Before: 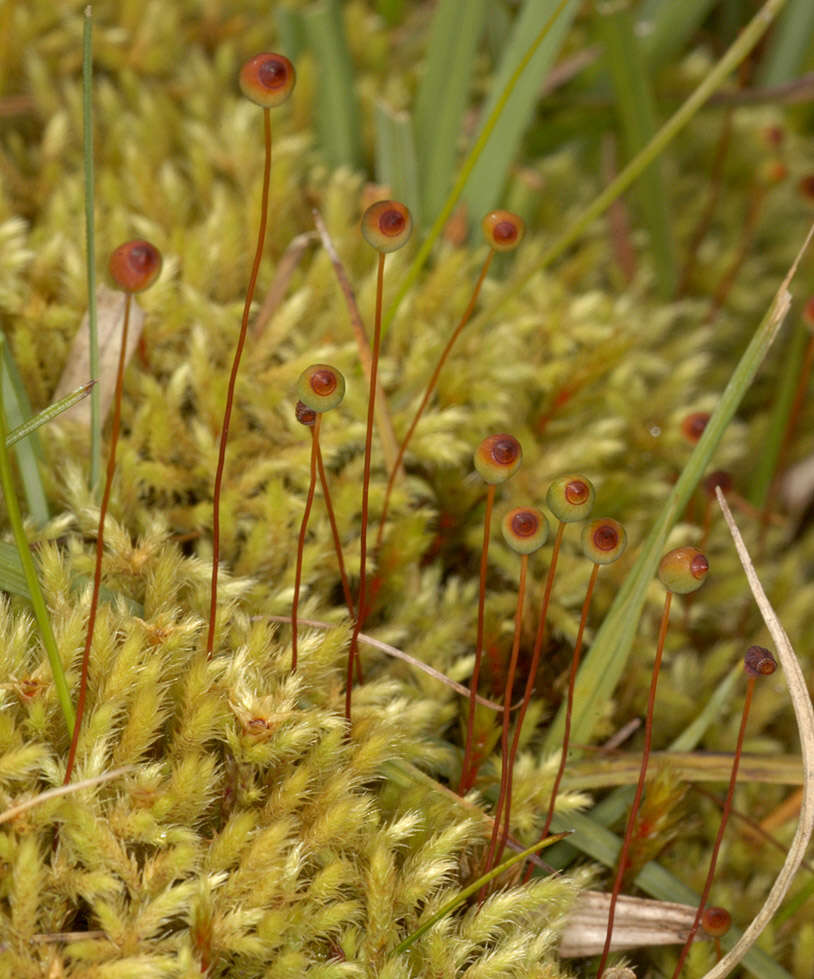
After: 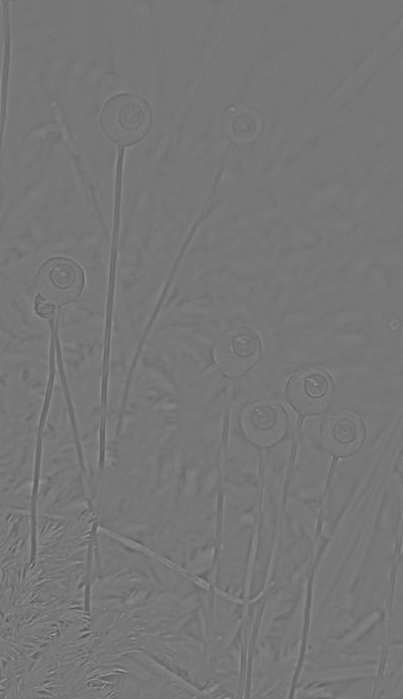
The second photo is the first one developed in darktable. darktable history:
white balance: red 1, blue 1
local contrast: highlights 65%, shadows 54%, detail 169%, midtone range 0.514
exposure: black level correction 0, exposure 0.5 EV, compensate highlight preservation false
highpass: sharpness 6%, contrast boost 7.63%
crop: left 32.075%, top 10.976%, right 18.355%, bottom 17.596%
